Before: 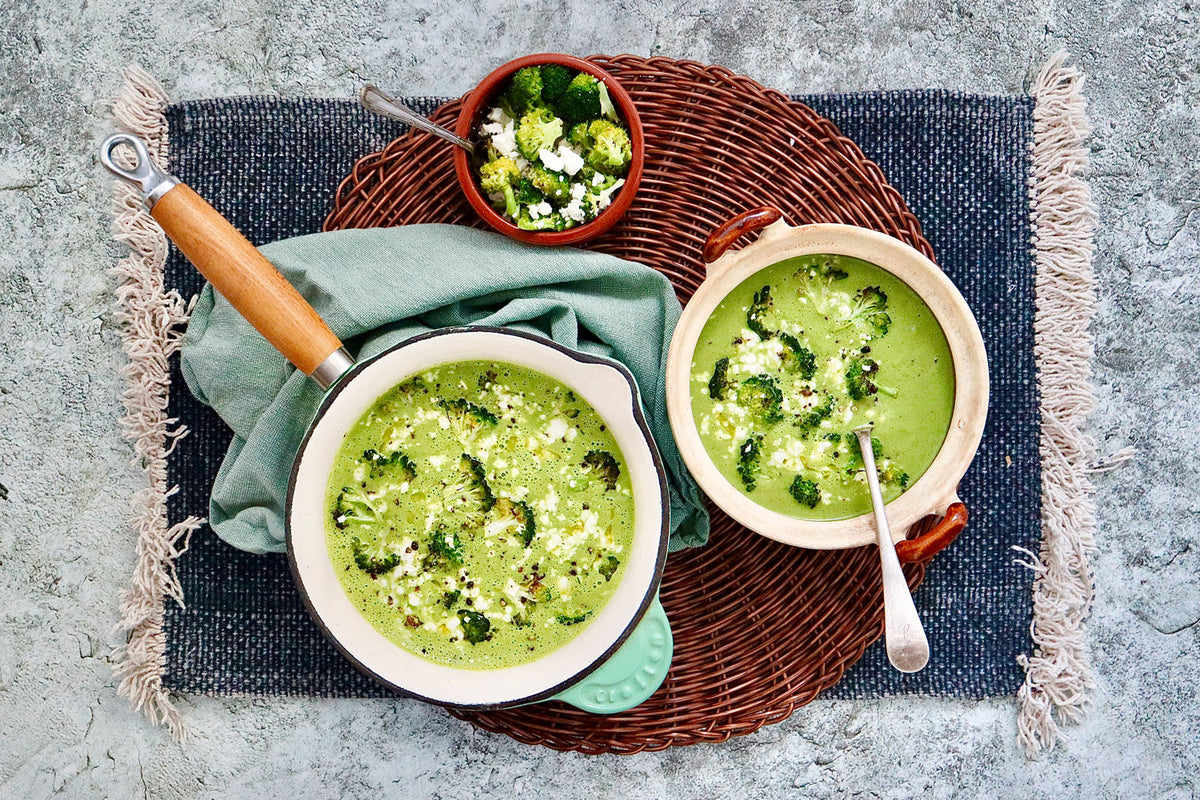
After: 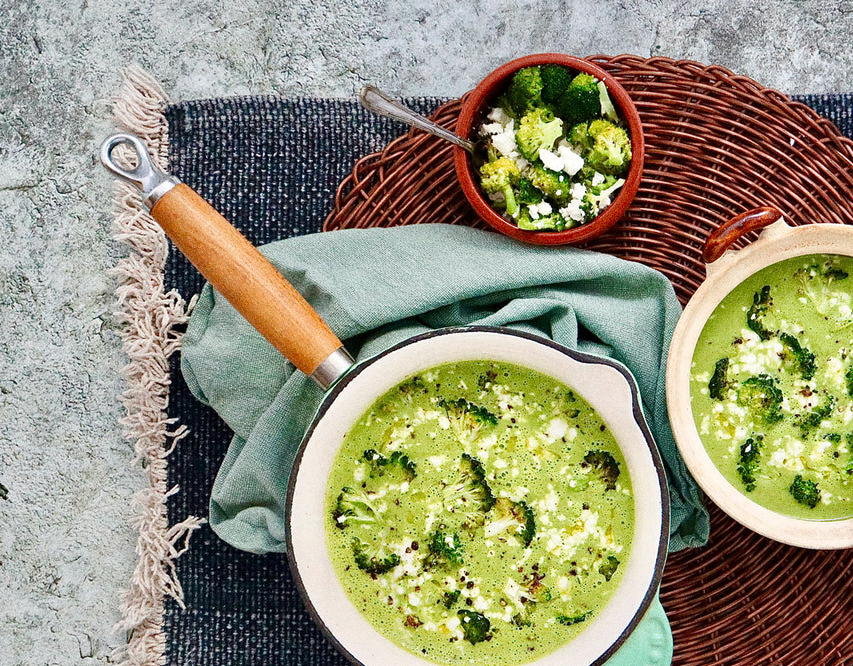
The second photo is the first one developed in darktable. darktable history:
crop: right 28.885%, bottom 16.626%
grain: coarseness 0.09 ISO, strength 40%
